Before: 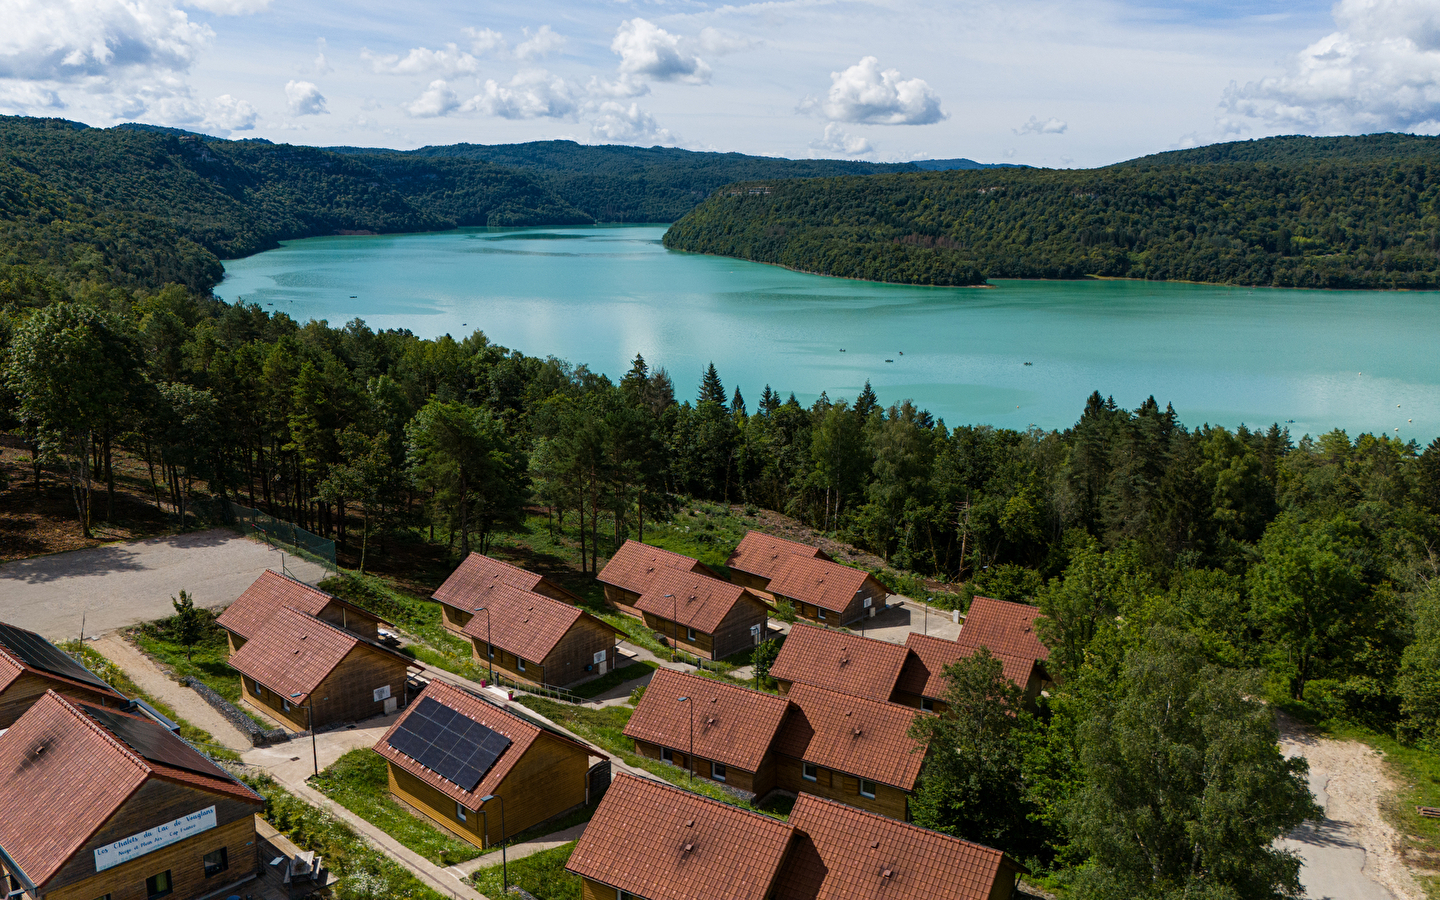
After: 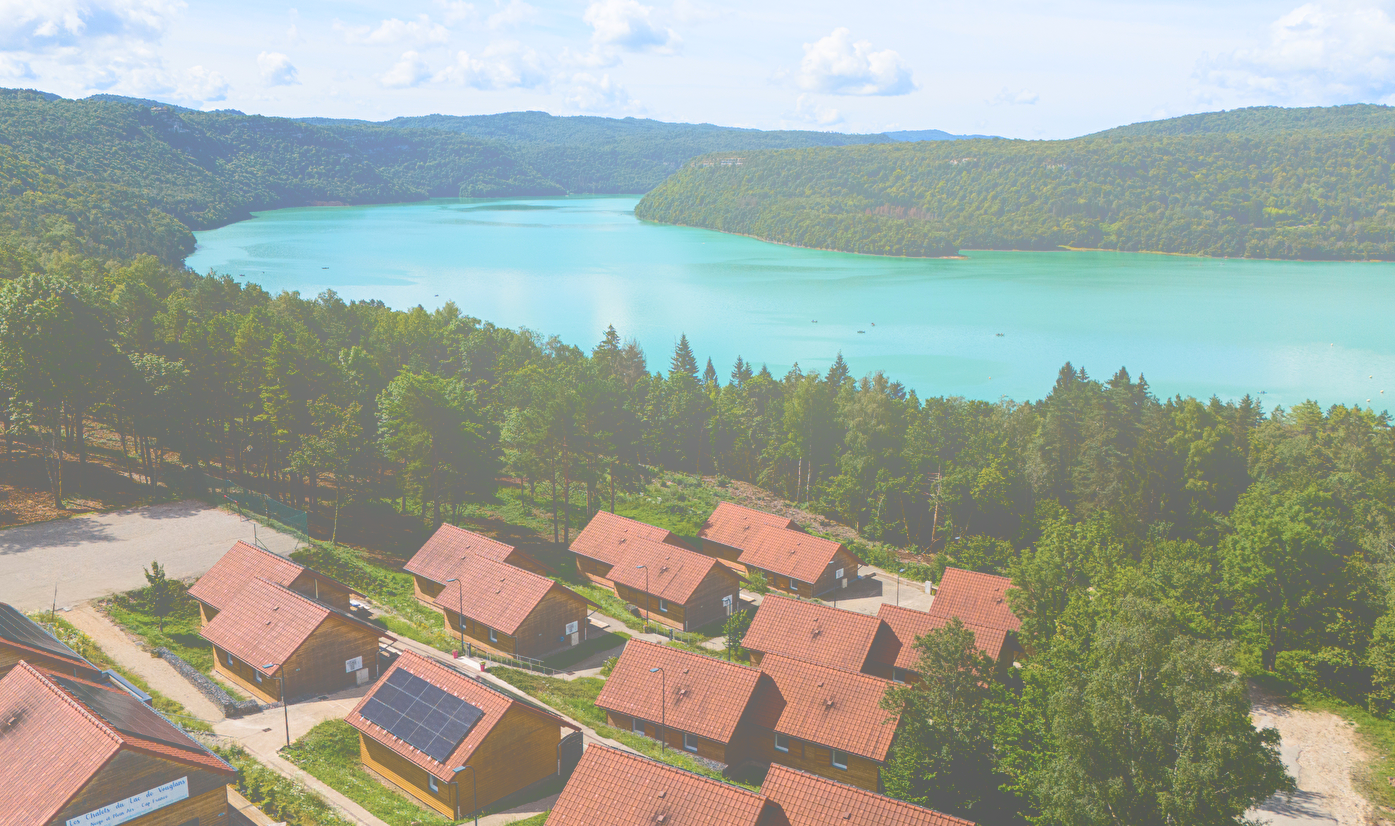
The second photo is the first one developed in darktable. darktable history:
crop: left 1.964%, top 3.251%, right 1.122%, bottom 4.933%
bloom: size 70%, threshold 25%, strength 70%
fill light: exposure -2 EV, width 8.6
